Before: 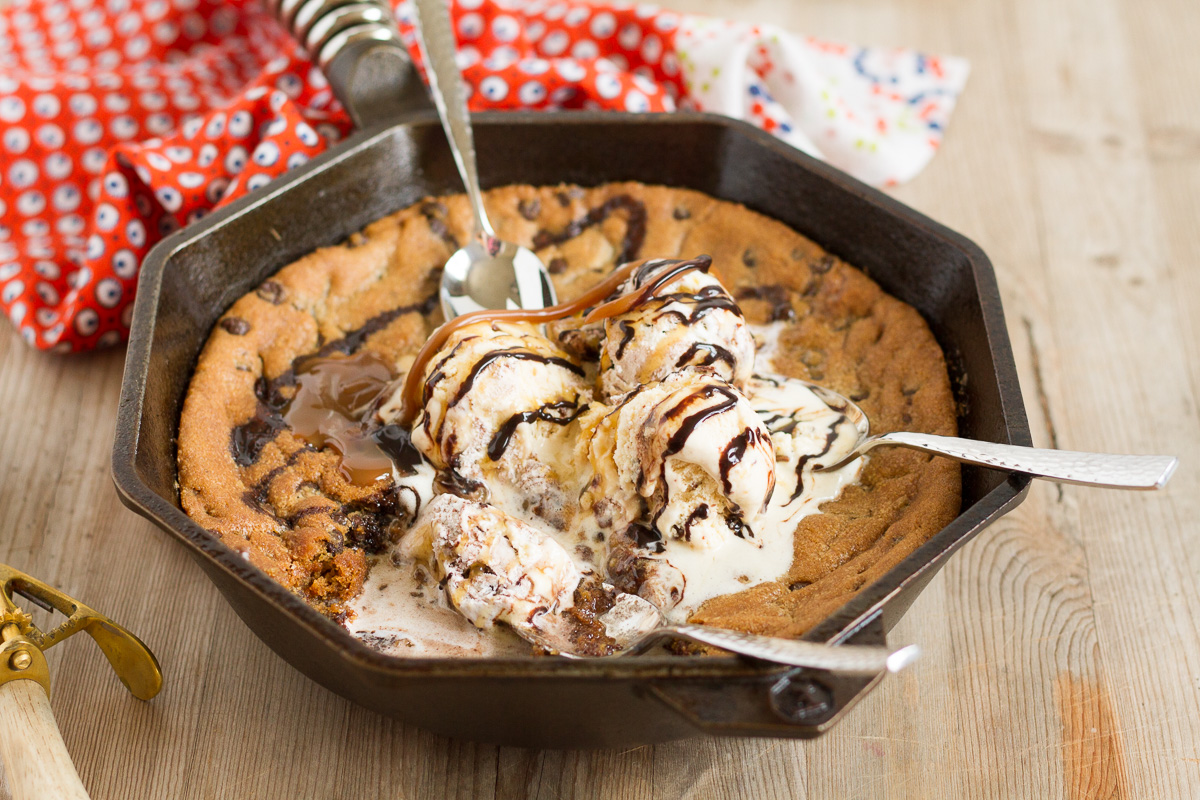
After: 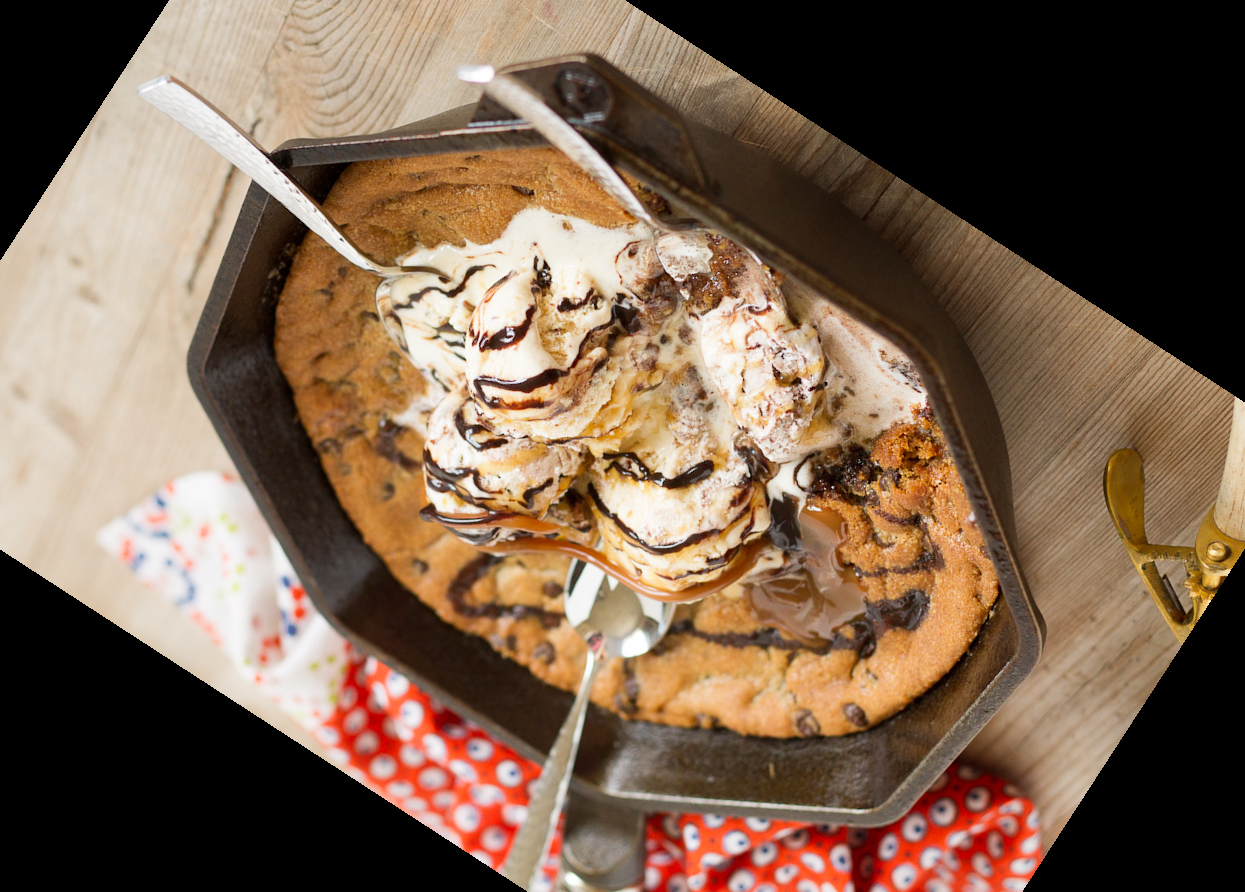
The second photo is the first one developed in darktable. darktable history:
crop and rotate: angle 147.02°, left 9.149%, top 15.653%, right 4.477%, bottom 16.944%
